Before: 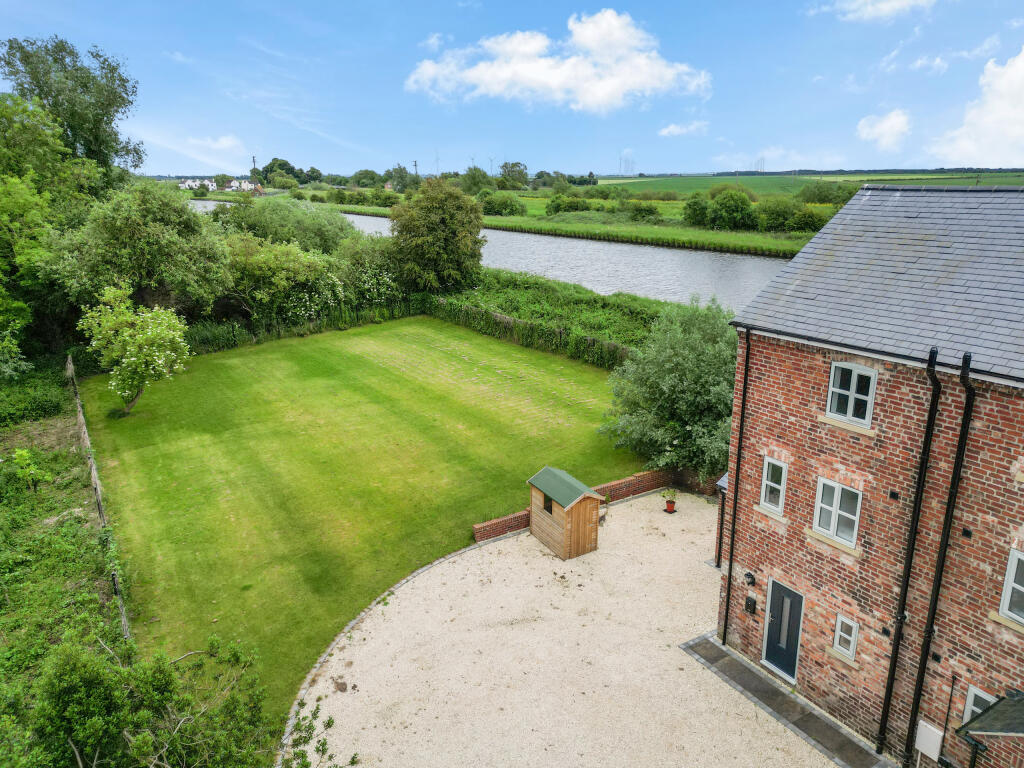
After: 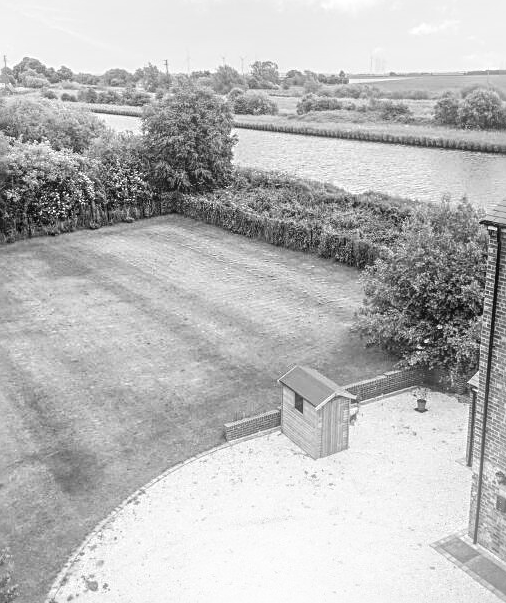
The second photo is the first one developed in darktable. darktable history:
color balance rgb: linear chroma grading › shadows 32%, linear chroma grading › global chroma -2%, linear chroma grading › mid-tones 4%, perceptual saturation grading › global saturation -2%, perceptual saturation grading › highlights -8%, perceptual saturation grading › mid-tones 8%, perceptual saturation grading › shadows 4%, perceptual brilliance grading › highlights 8%, perceptual brilliance grading › mid-tones 4%, perceptual brilliance grading › shadows 2%, global vibrance 16%, saturation formula JzAzBz (2021)
sharpen: radius 2.531, amount 0.628
bloom: size 16%, threshold 98%, strength 20%
crop and rotate: angle 0.02°, left 24.353%, top 13.219%, right 26.156%, bottom 8.224%
color contrast: green-magenta contrast 0, blue-yellow contrast 0
local contrast: on, module defaults
